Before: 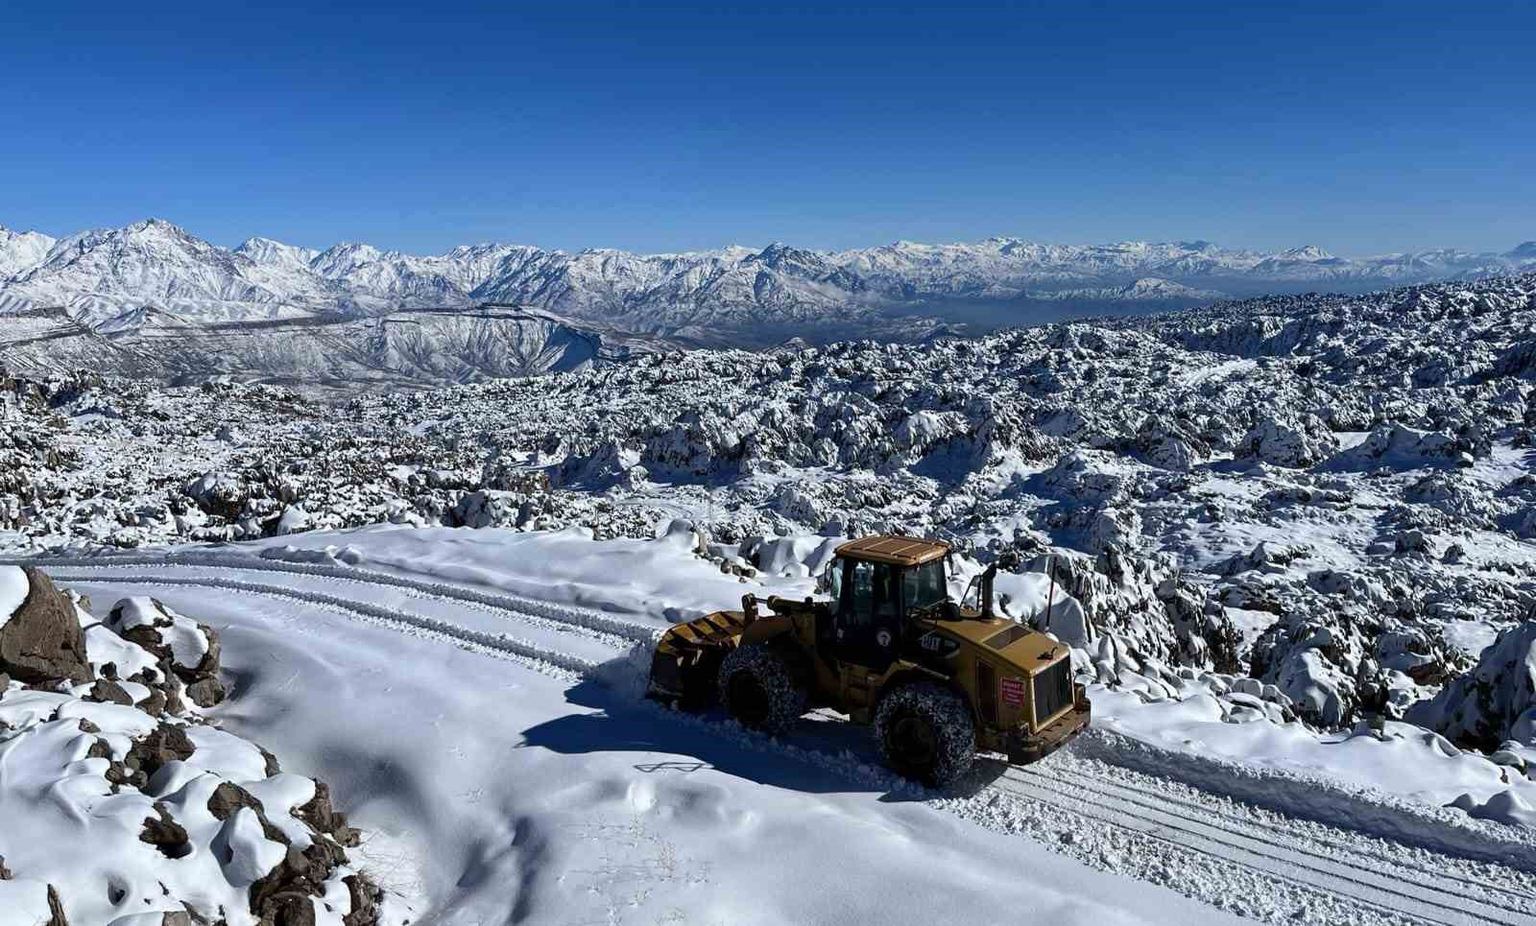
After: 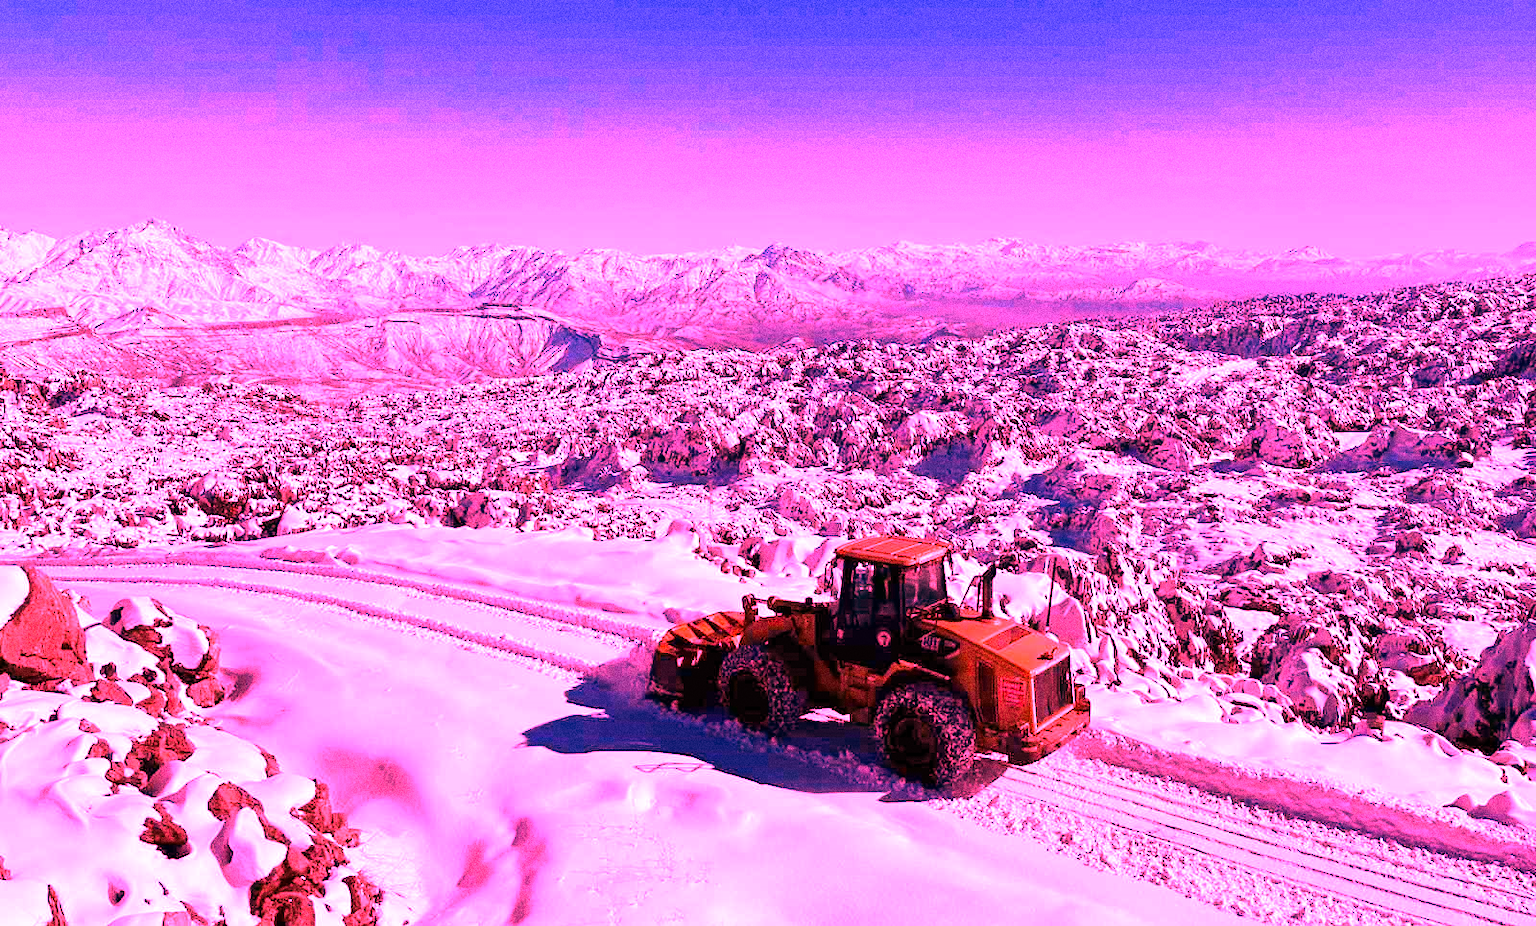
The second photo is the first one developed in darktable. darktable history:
grain: coarseness 0.09 ISO, strength 40%
white balance: red 4.26, blue 1.802
